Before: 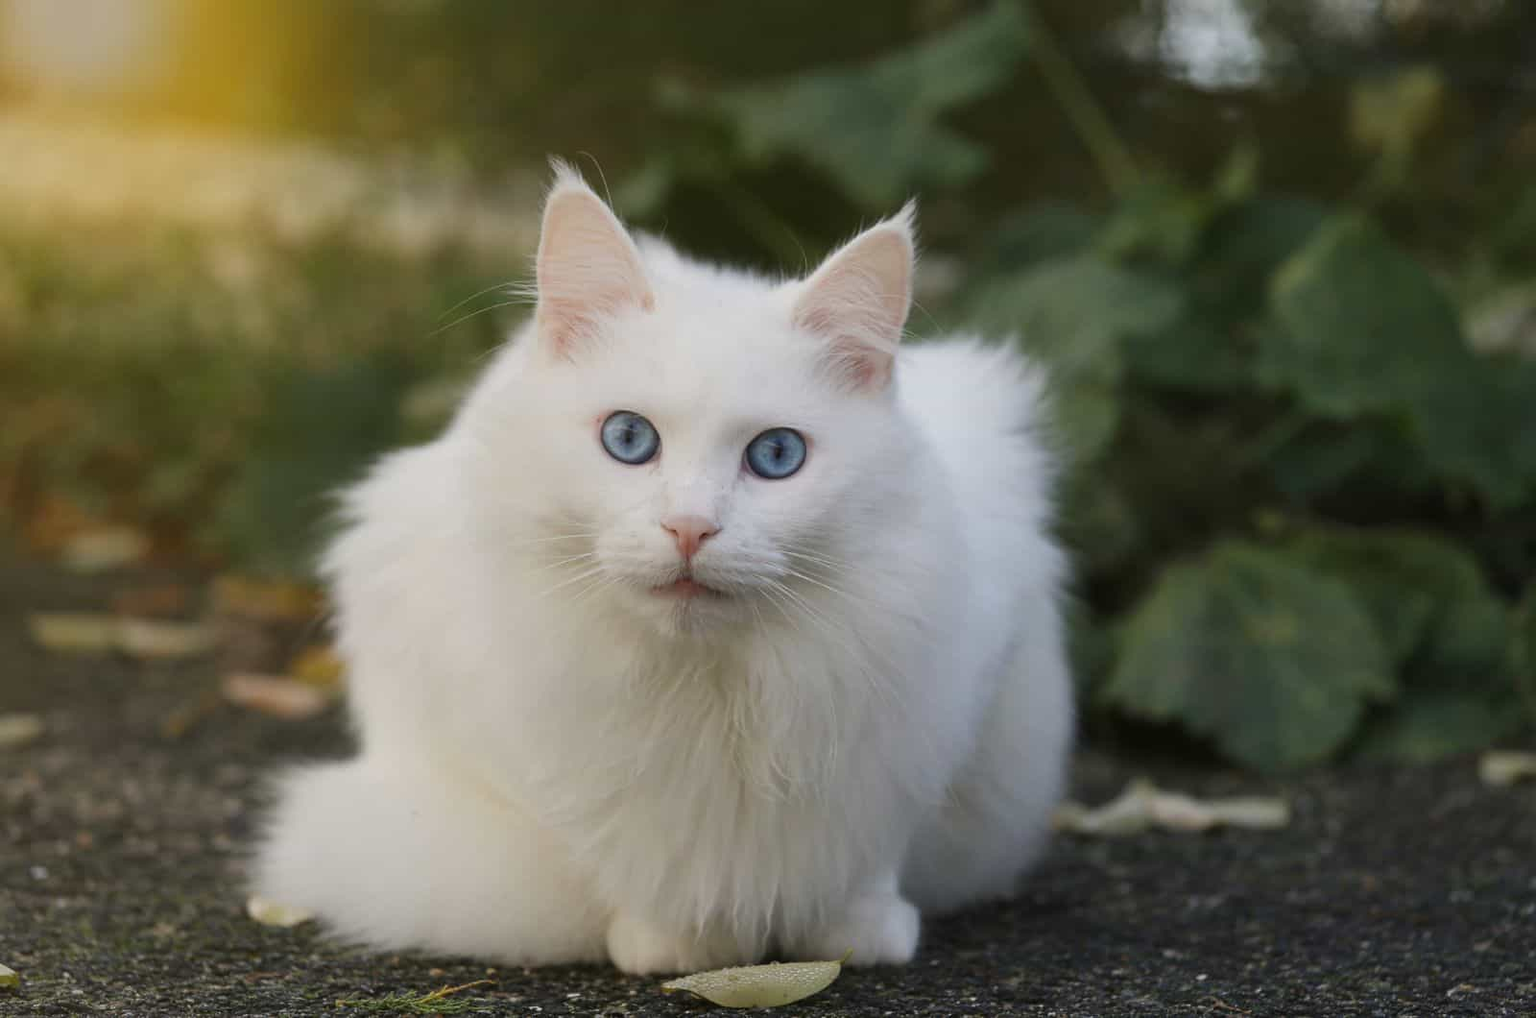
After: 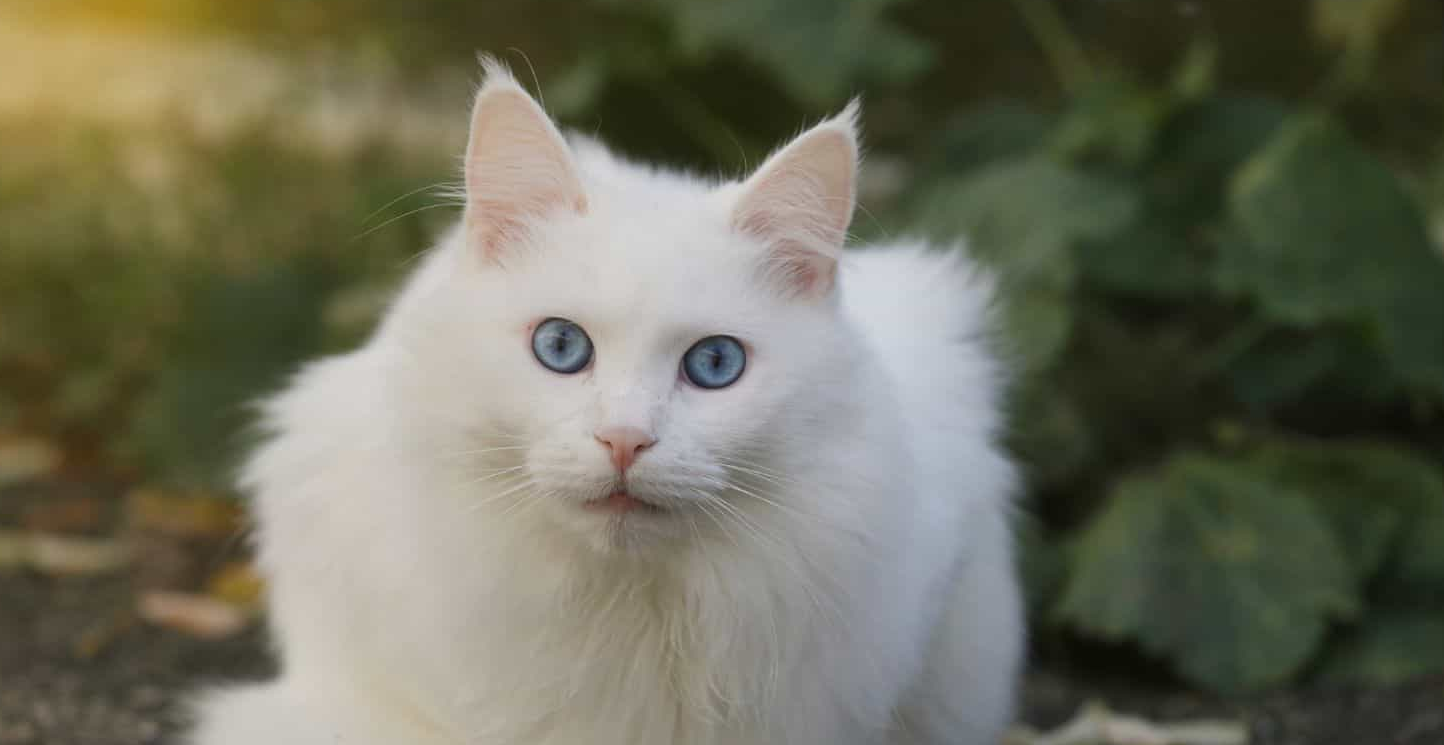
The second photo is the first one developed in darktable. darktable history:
crop: left 5.894%, top 10.421%, right 3.799%, bottom 19.213%
